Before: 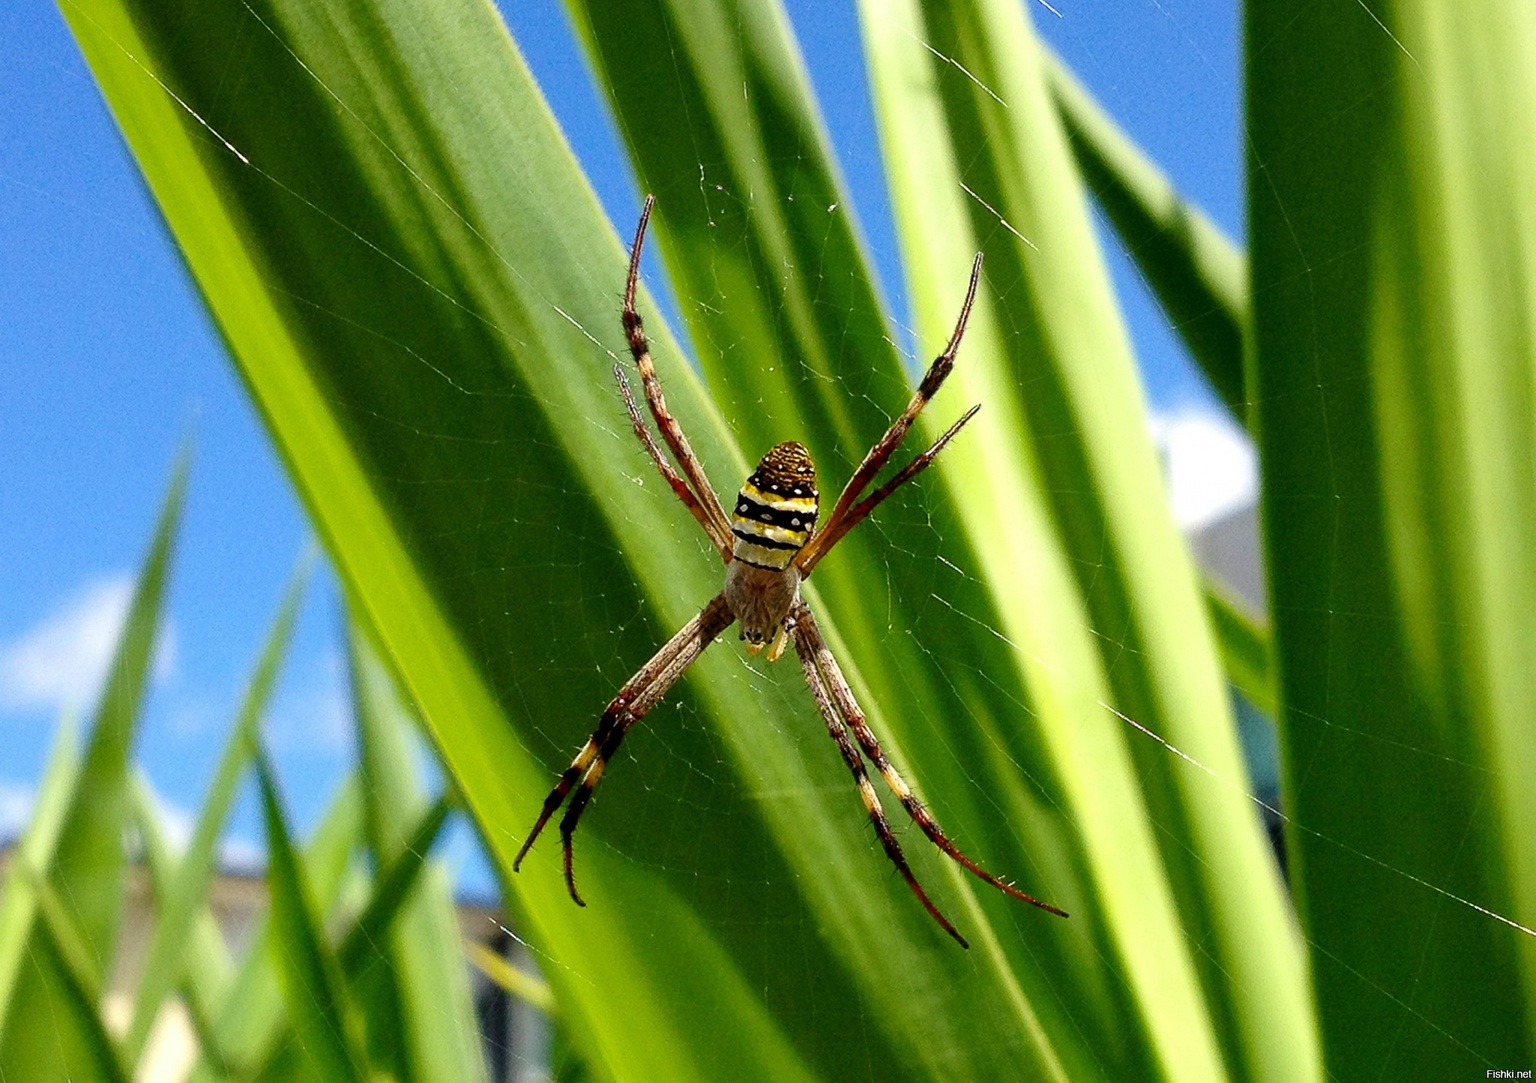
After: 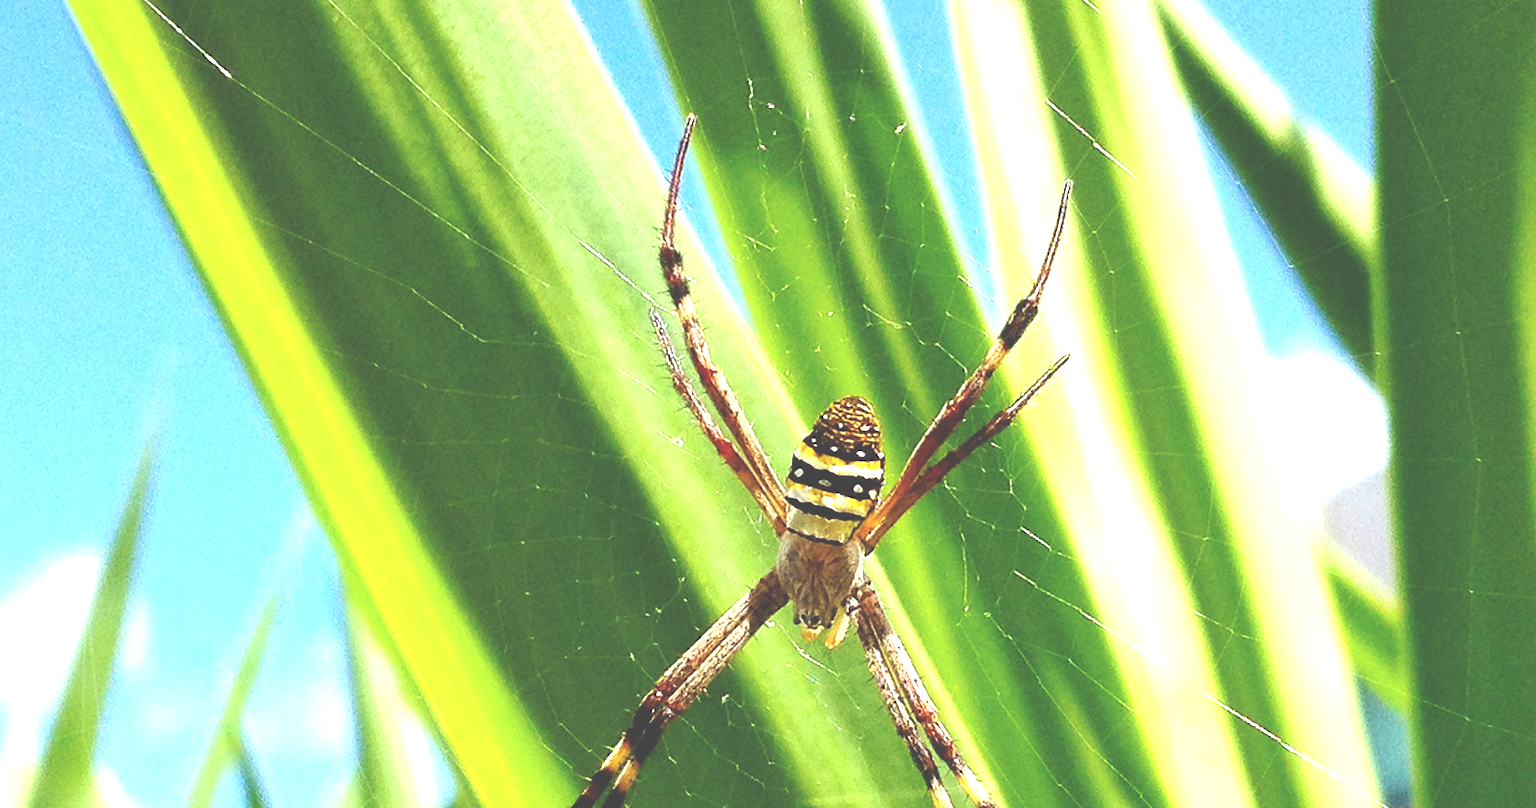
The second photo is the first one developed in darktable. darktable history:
exposure: black level correction -0.023, exposure 1.393 EV, compensate exposure bias true, compensate highlight preservation false
crop: left 3.074%, top 8.84%, right 9.623%, bottom 25.935%
